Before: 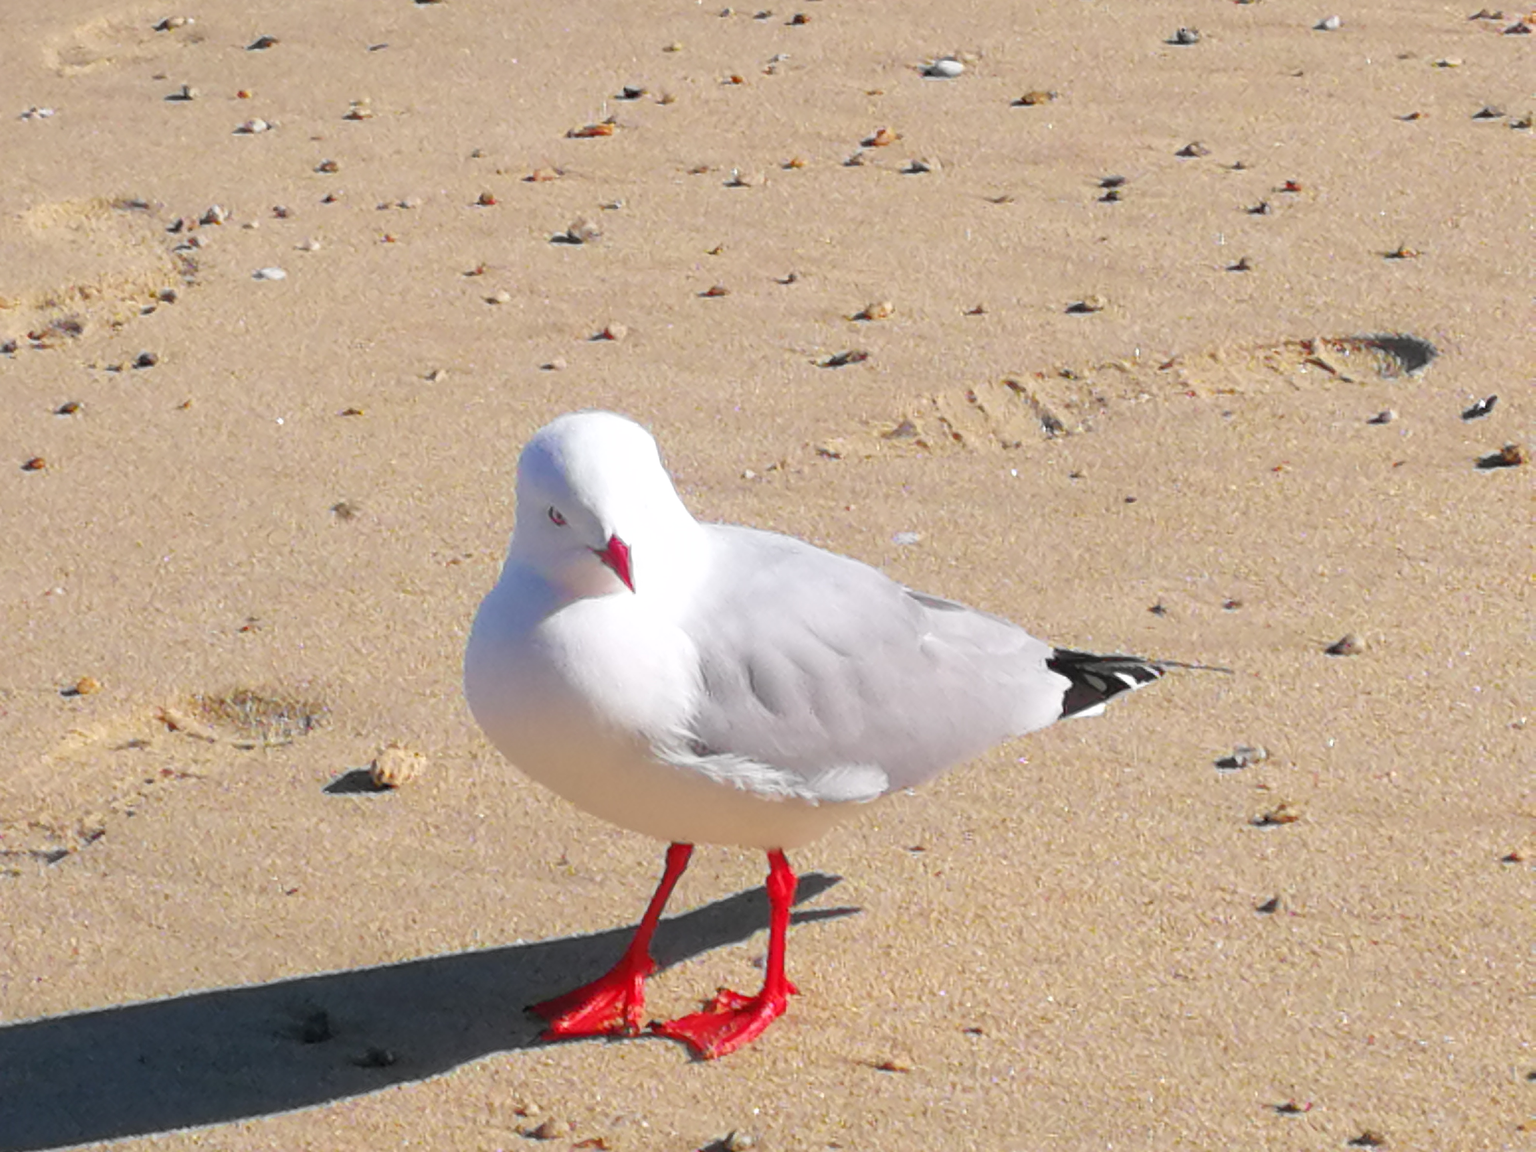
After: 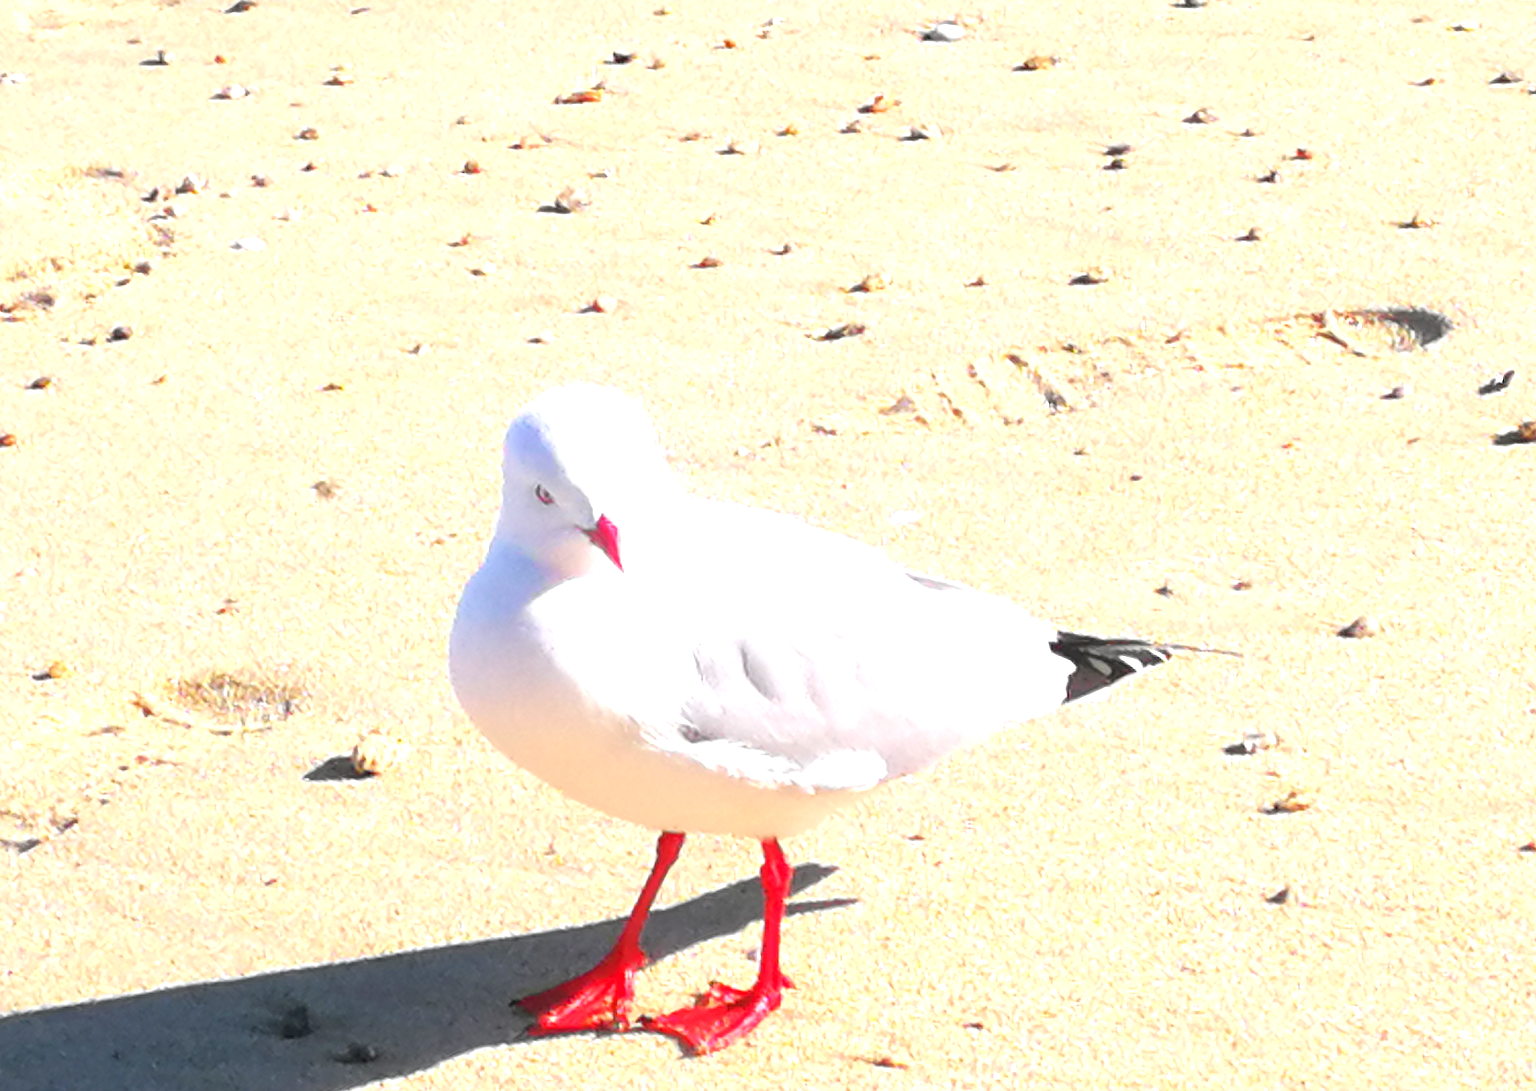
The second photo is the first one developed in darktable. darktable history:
crop: left 1.964%, top 3.251%, right 1.122%, bottom 4.933%
exposure: exposure 1.25 EV, compensate exposure bias true, compensate highlight preservation false
